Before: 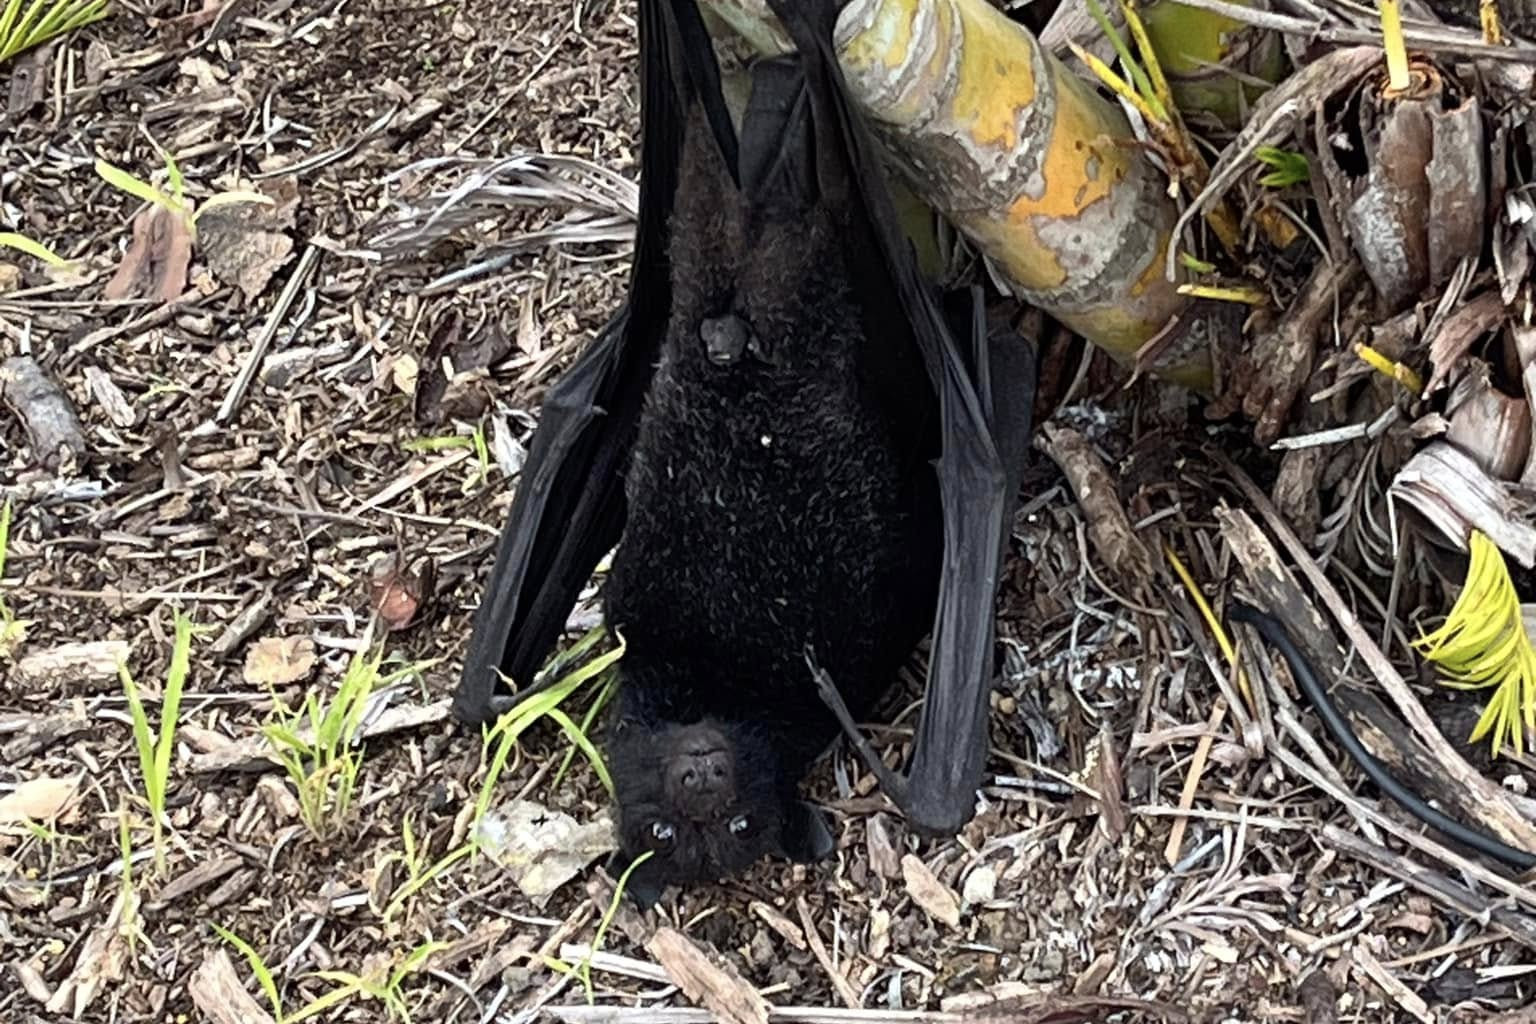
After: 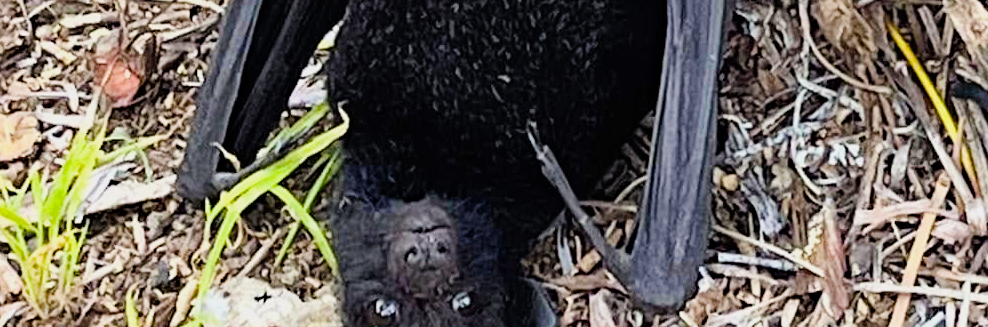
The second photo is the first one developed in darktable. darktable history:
sharpen: amount 0.2
color balance rgb: linear chroma grading › global chroma 15%, perceptual saturation grading › global saturation 30%
filmic rgb: black relative exposure -7.32 EV, white relative exposure 5.09 EV, hardness 3.2
haze removal: compatibility mode true, adaptive false
exposure: black level correction -0.002, exposure 1.115 EV, compensate highlight preservation false
crop: left 18.091%, top 51.13%, right 17.525%, bottom 16.85%
